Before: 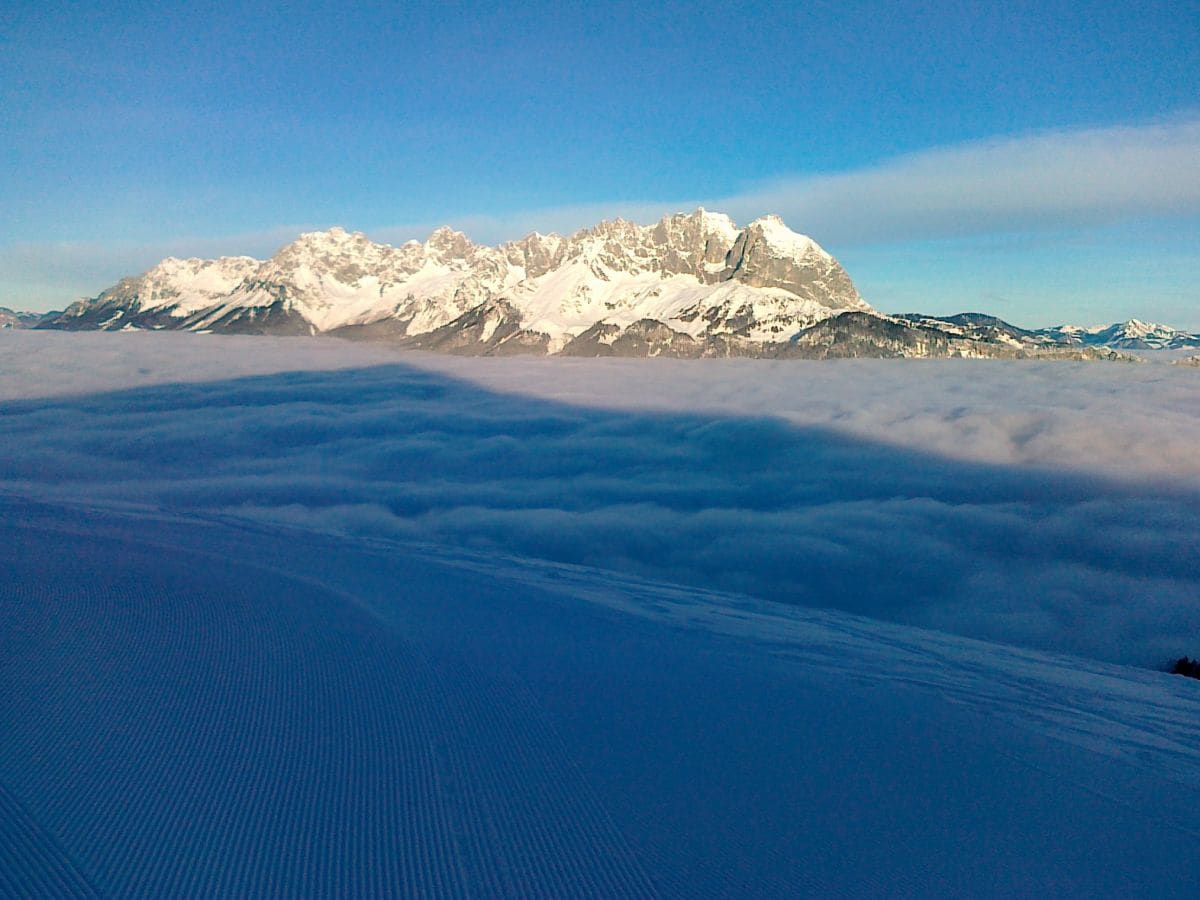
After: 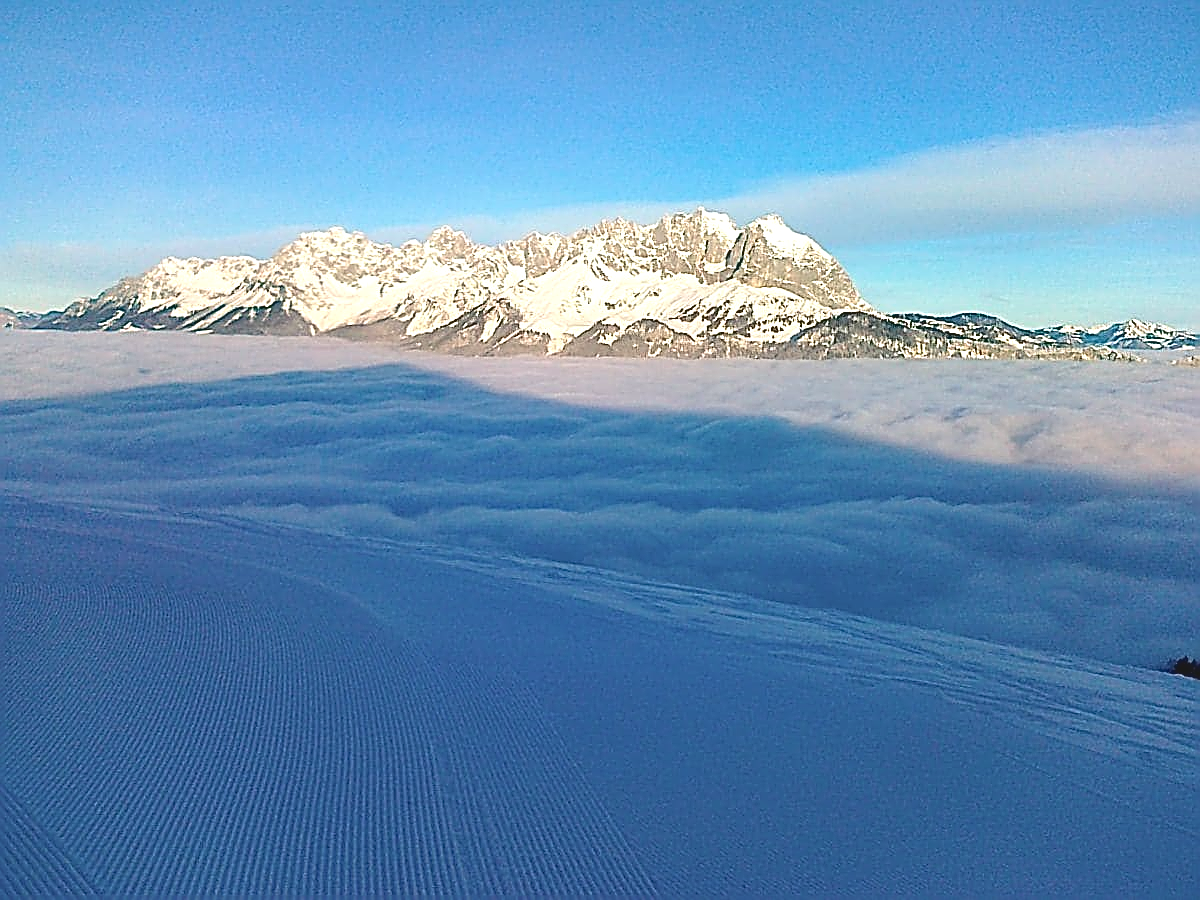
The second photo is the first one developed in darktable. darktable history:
tone equalizer: mask exposure compensation -0.492 EV
sharpen: amount 1.863
haze removal: strength 0.109, compatibility mode true, adaptive false
exposure: exposure 0.658 EV, compensate exposure bias true, compensate highlight preservation false
contrast brightness saturation: contrast -0.141, brightness 0.049, saturation -0.121
